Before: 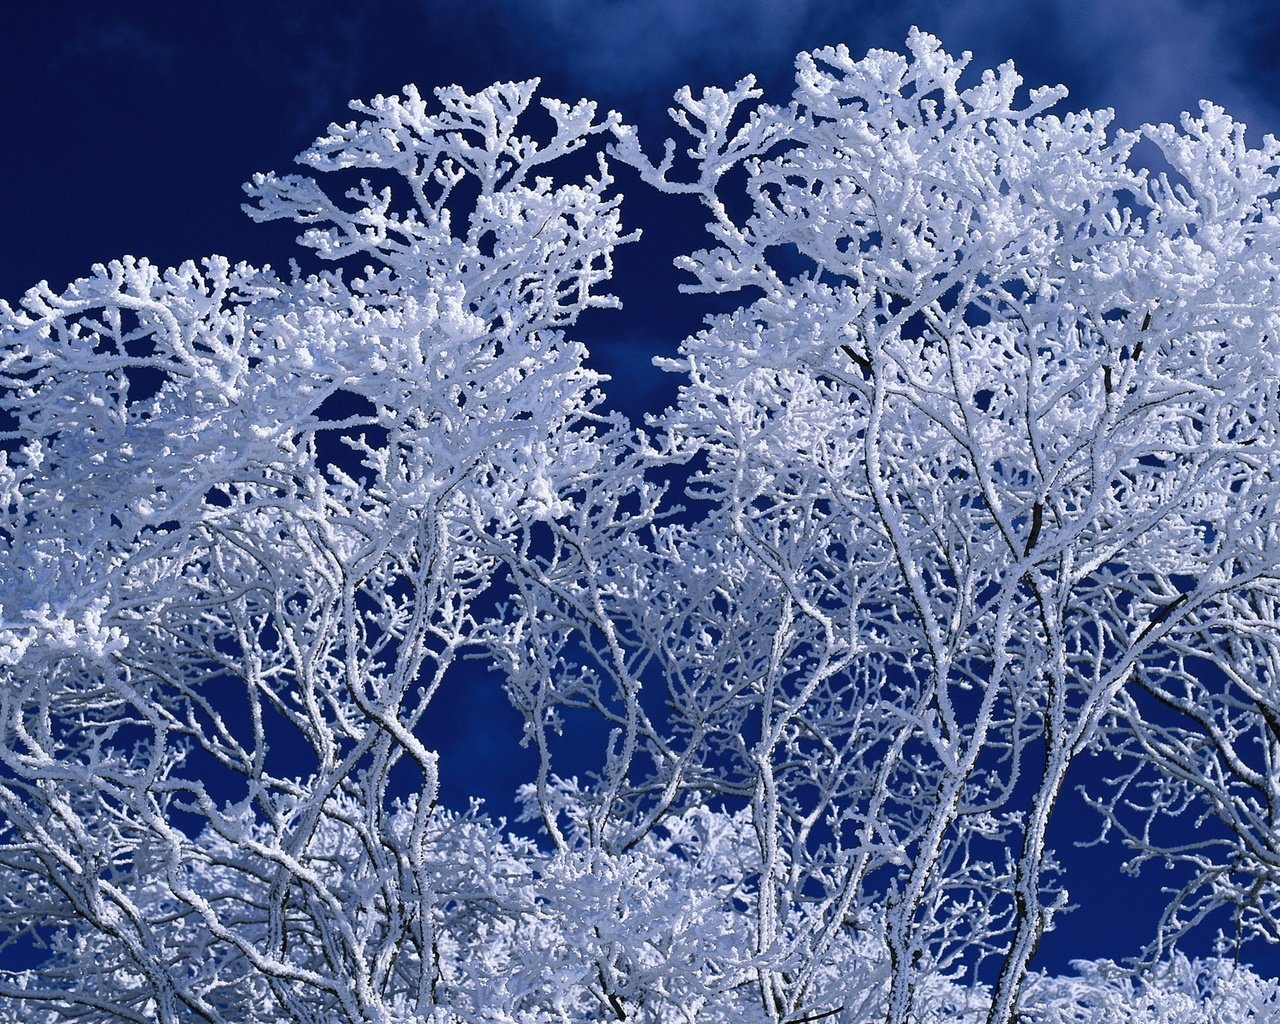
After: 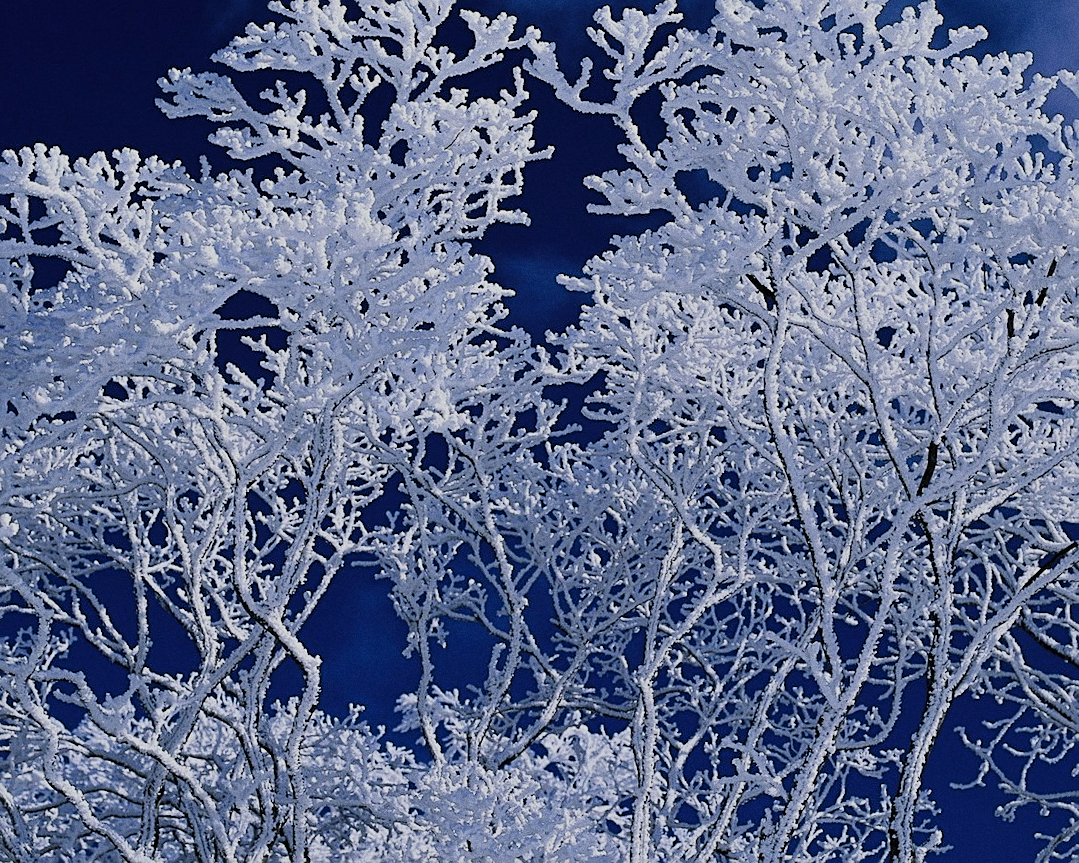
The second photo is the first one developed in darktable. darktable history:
filmic rgb: black relative exposure -7.65 EV, white relative exposure 4.56 EV, hardness 3.61
crop and rotate: angle -3.27°, left 5.211%, top 5.211%, right 4.607%, bottom 4.607%
grain: on, module defaults
sharpen: on, module defaults
